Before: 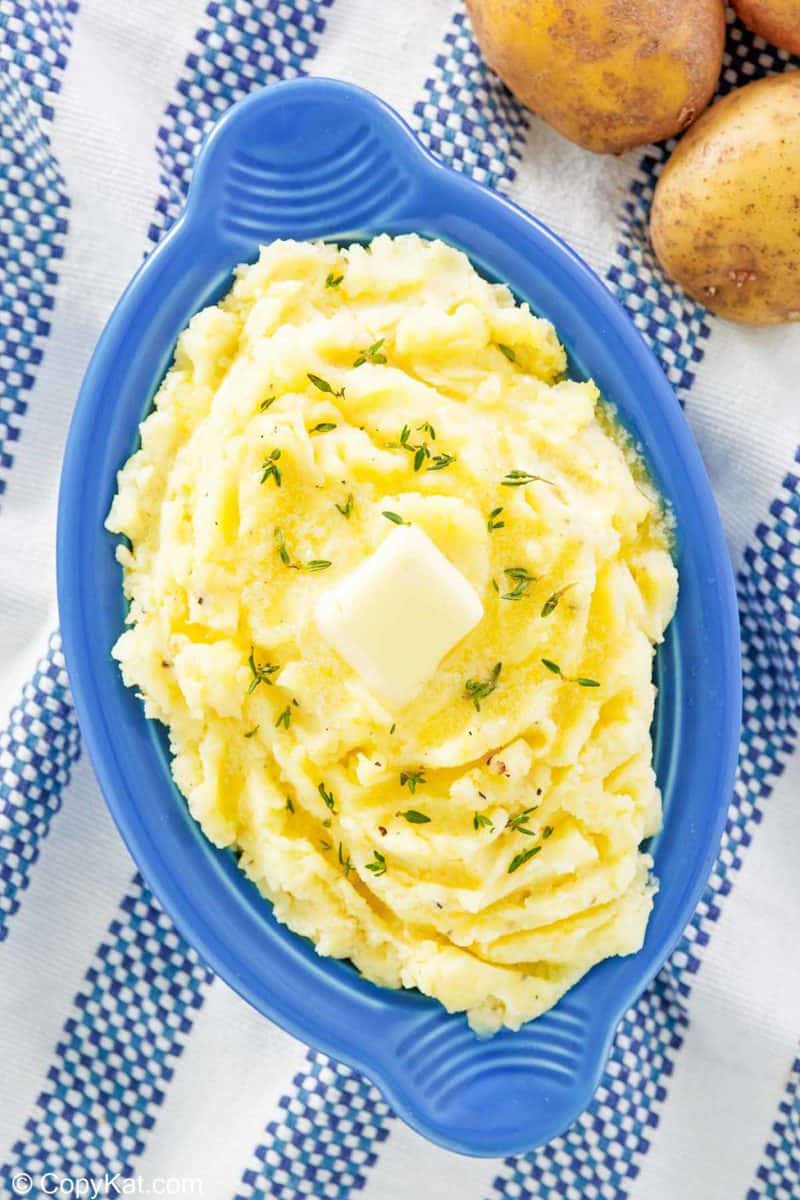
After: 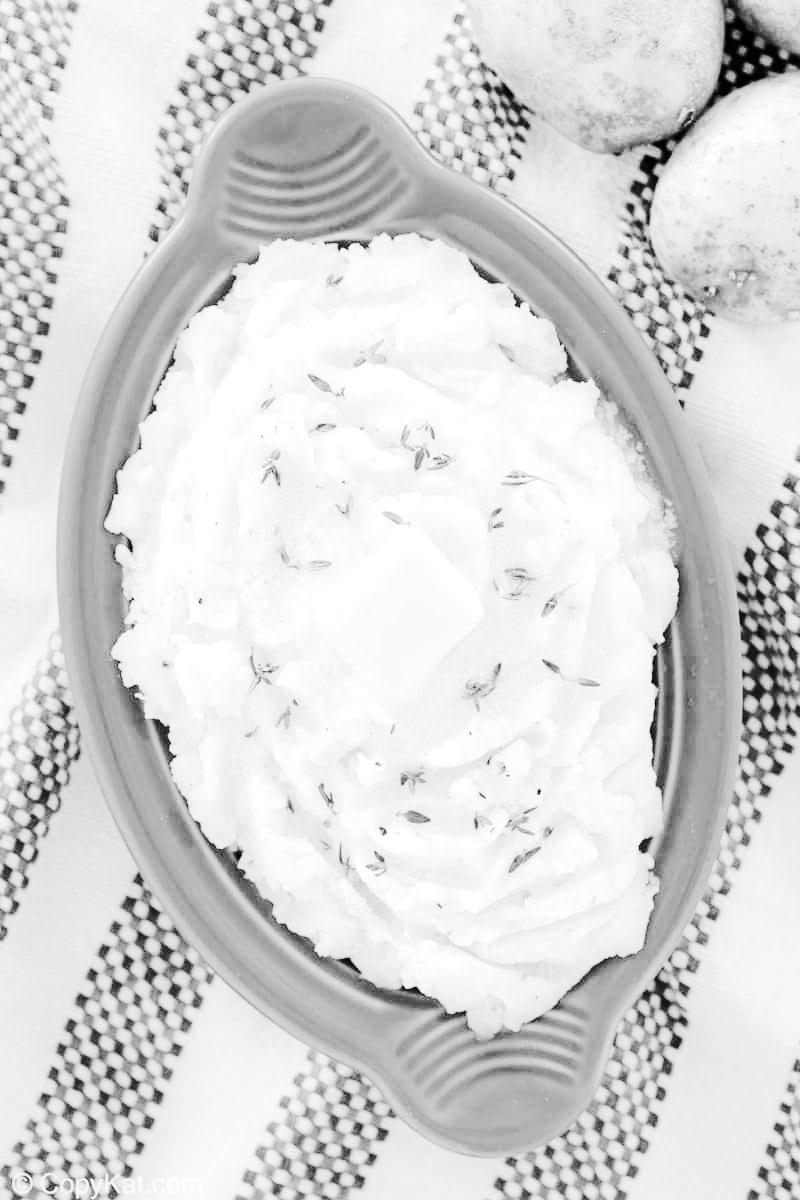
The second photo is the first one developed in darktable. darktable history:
contrast brightness saturation: contrast 0.28
exposure: exposure 0.496 EV, compensate highlight preservation false
color balance rgb: perceptual saturation grading › global saturation 10%, global vibrance 10%
monochrome: a 73.58, b 64.21
rgb curve: curves: ch0 [(0, 0) (0.284, 0.292) (0.505, 0.644) (1, 1)], compensate middle gray true
